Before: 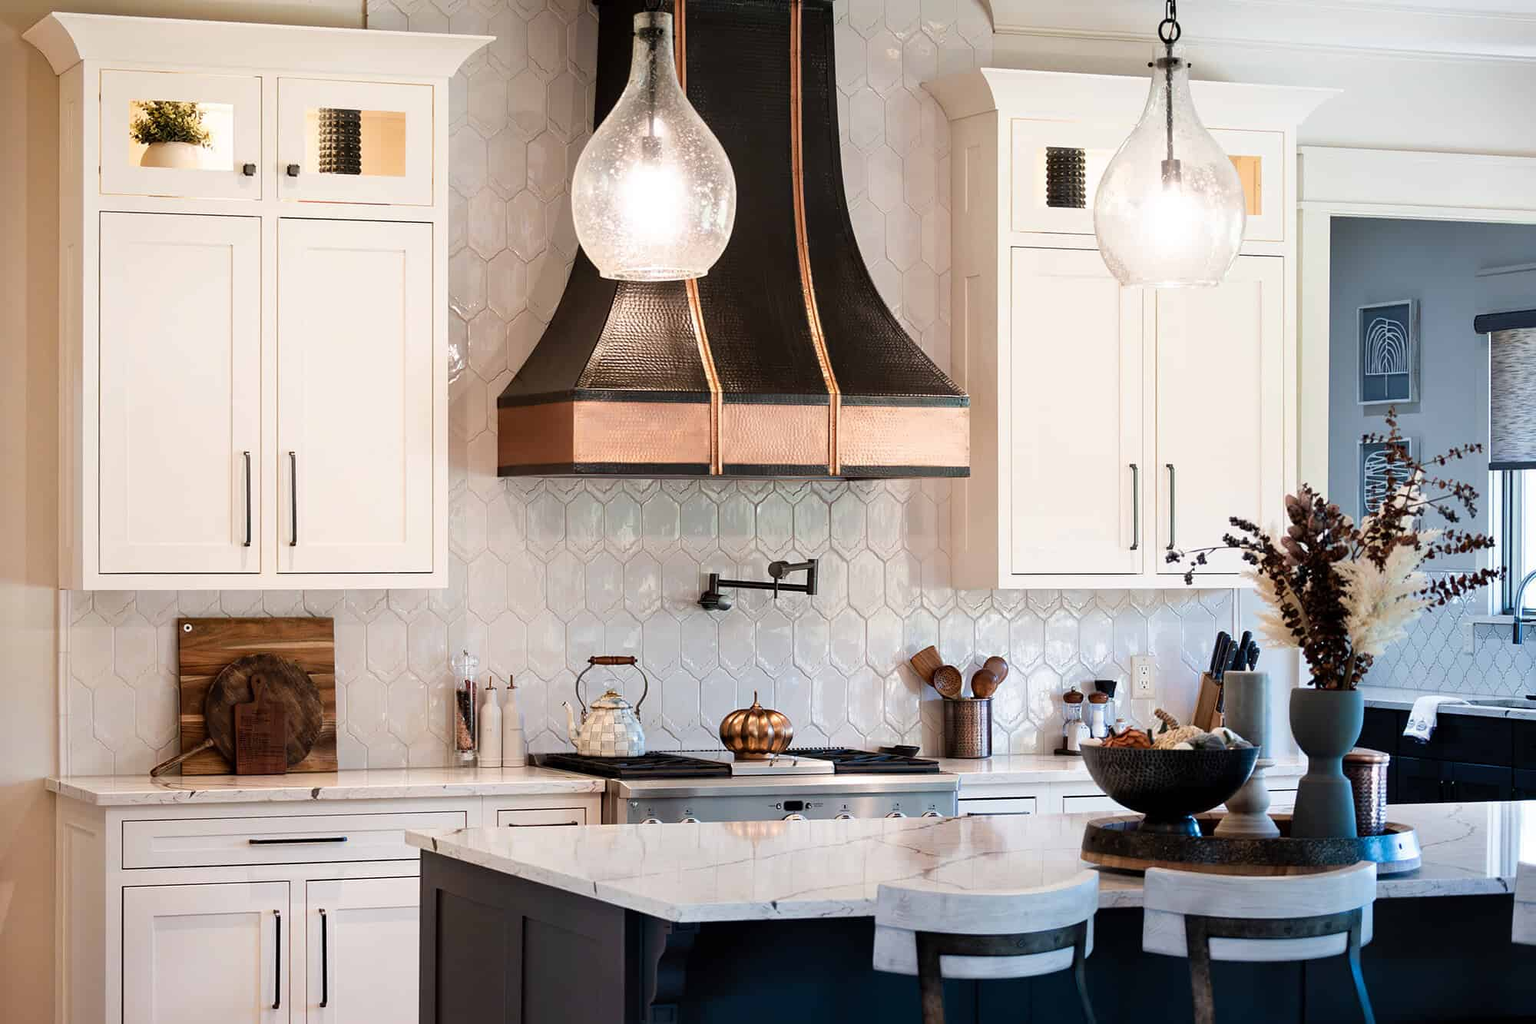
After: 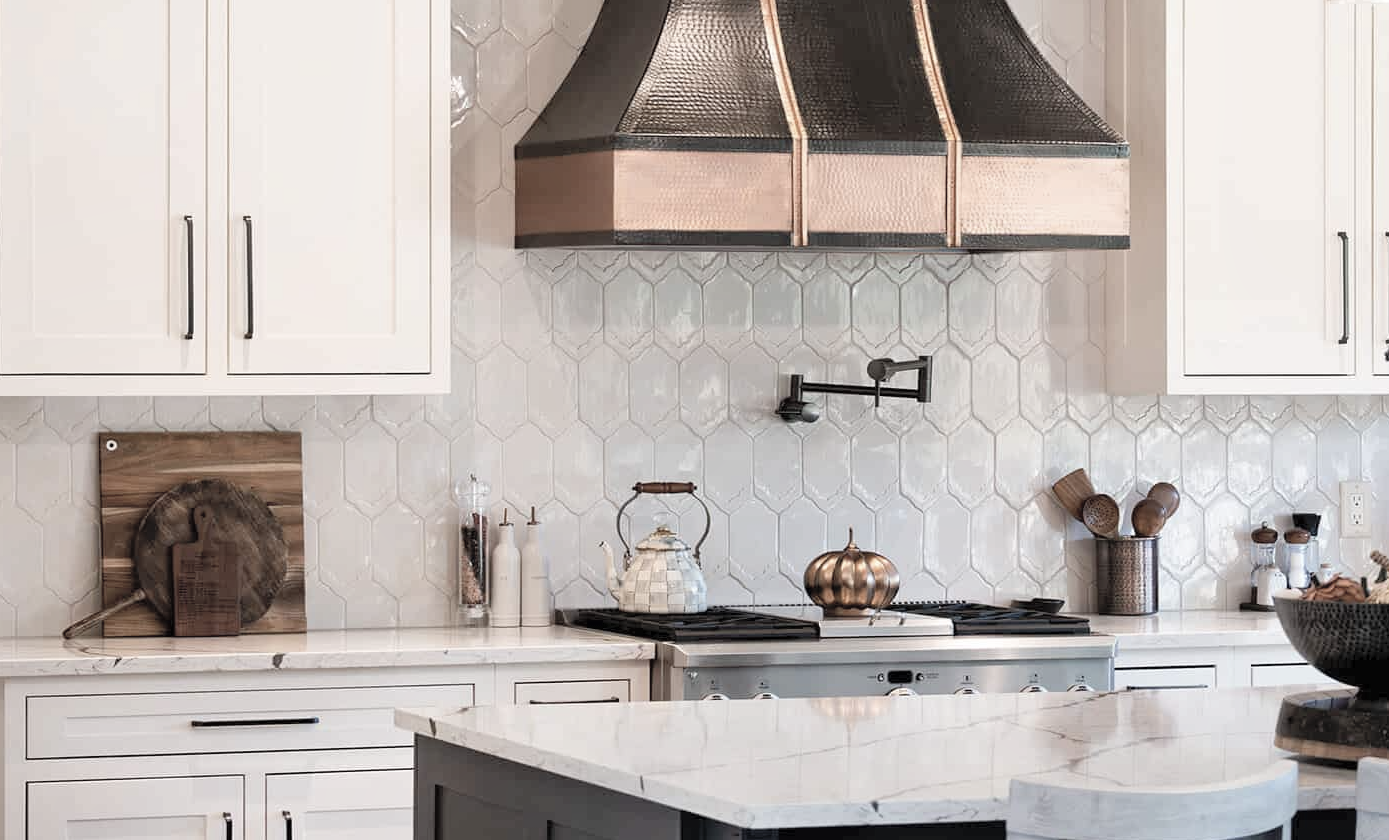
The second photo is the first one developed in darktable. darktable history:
contrast brightness saturation: brightness 0.182, saturation -0.487
crop: left 6.662%, top 27.928%, right 23.87%, bottom 9.031%
shadows and highlights: shadows 34.52, highlights -34.83, soften with gaussian
